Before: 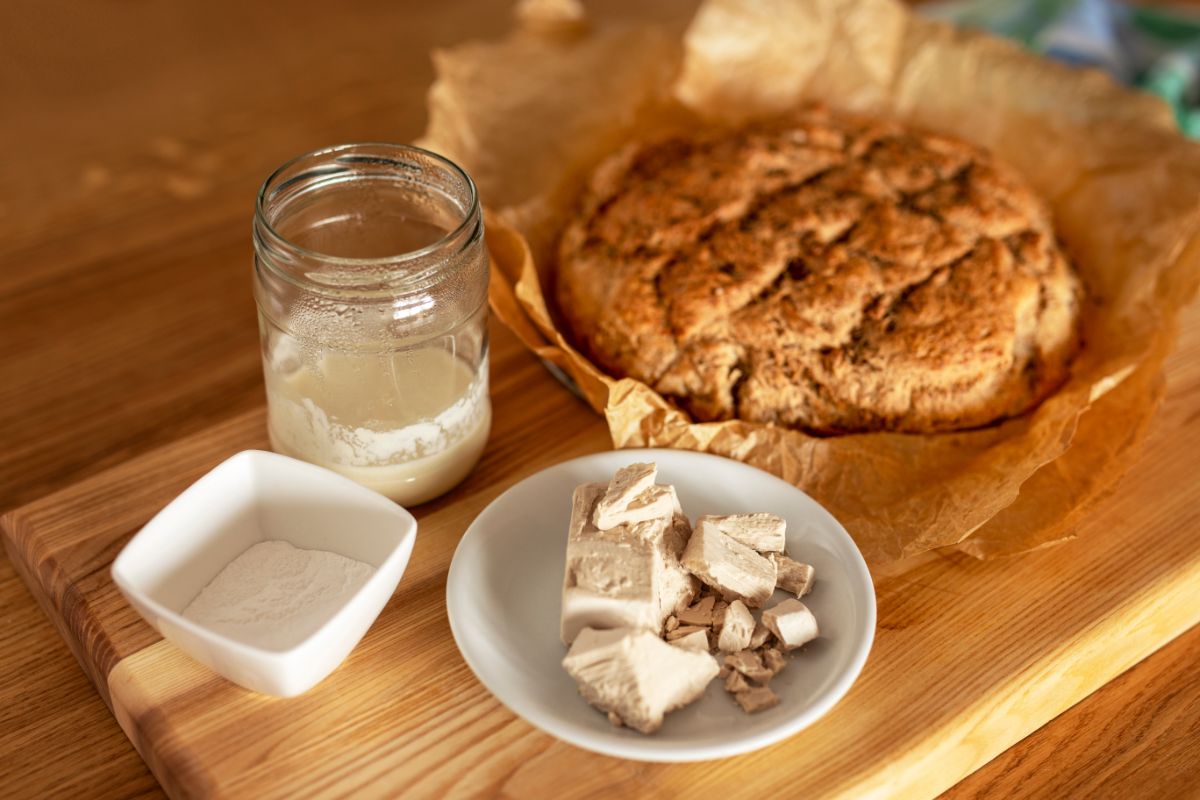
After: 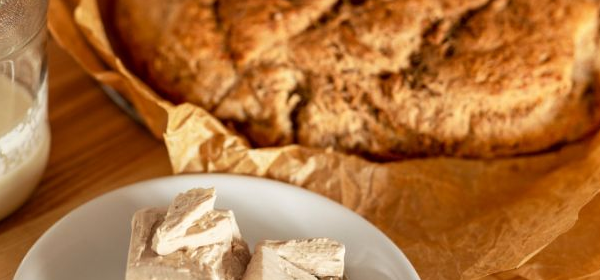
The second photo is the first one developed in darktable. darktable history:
crop: left 36.784%, top 34.487%, right 13.179%, bottom 30.508%
